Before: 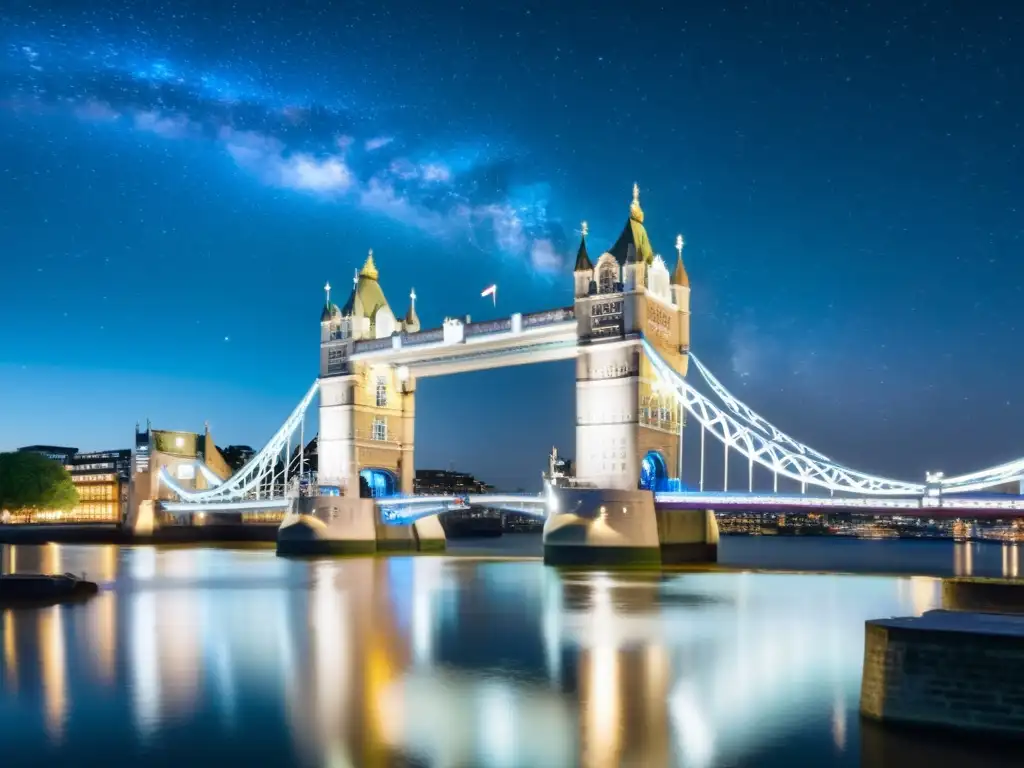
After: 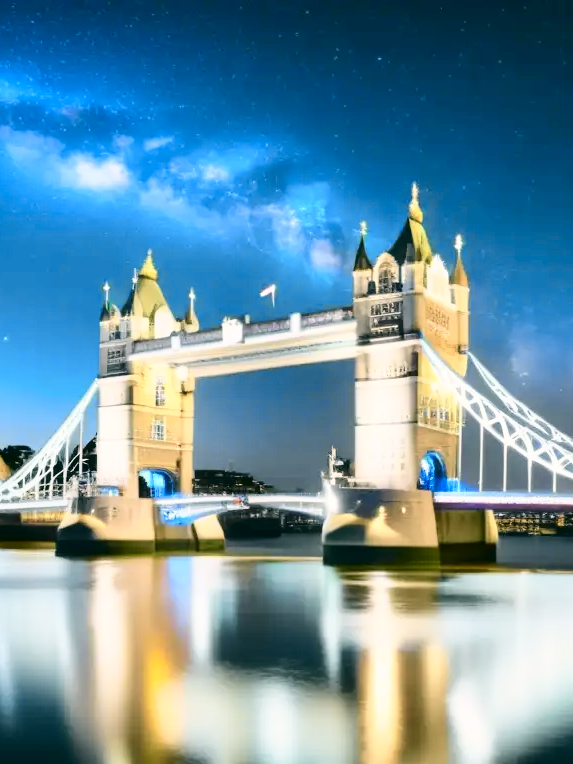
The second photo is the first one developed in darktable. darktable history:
contrast brightness saturation: contrast 0.1, brightness 0.02, saturation 0.02
tone curve: curves: ch0 [(0, 0.023) (0.087, 0.065) (0.184, 0.168) (0.45, 0.54) (0.57, 0.683) (0.722, 0.825) (0.877, 0.948) (1, 1)]; ch1 [(0, 0) (0.388, 0.369) (0.44, 0.45) (0.495, 0.491) (0.534, 0.528) (0.657, 0.655) (1, 1)]; ch2 [(0, 0) (0.353, 0.317) (0.408, 0.427) (0.5, 0.497) (0.534, 0.544) (0.576, 0.605) (0.625, 0.631) (1, 1)], color space Lab, independent channels, preserve colors none
color correction: highlights a* 4.02, highlights b* 4.98, shadows a* -7.55, shadows b* 4.98
crop: left 21.674%, right 22.086%
